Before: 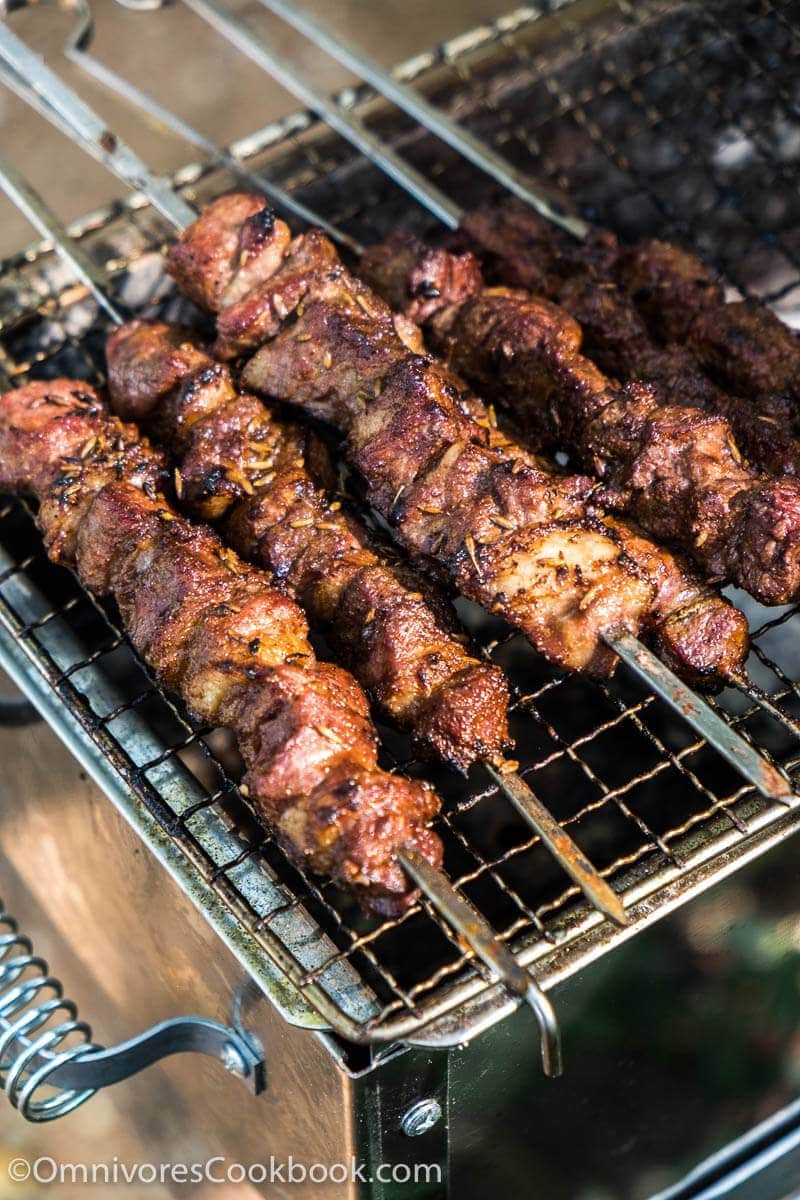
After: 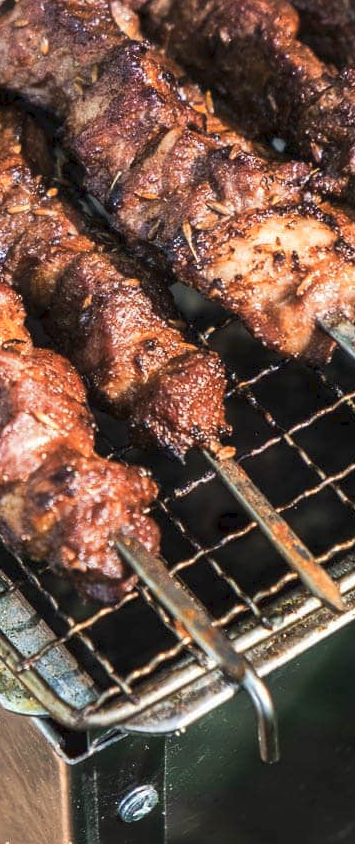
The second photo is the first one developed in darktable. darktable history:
crop: left 35.432%, top 26.233%, right 20.145%, bottom 3.432%
color zones: curves: ch1 [(0, 0.455) (0.063, 0.455) (0.286, 0.495) (0.429, 0.5) (0.571, 0.5) (0.714, 0.5) (0.857, 0.5) (1, 0.455)]; ch2 [(0, 0.532) (0.063, 0.521) (0.233, 0.447) (0.429, 0.489) (0.571, 0.5) (0.714, 0.5) (0.857, 0.5) (1, 0.532)]
tone curve: curves: ch0 [(0, 0) (0.003, 0.04) (0.011, 0.053) (0.025, 0.077) (0.044, 0.104) (0.069, 0.127) (0.1, 0.15) (0.136, 0.177) (0.177, 0.215) (0.224, 0.254) (0.277, 0.3) (0.335, 0.355) (0.399, 0.41) (0.468, 0.477) (0.543, 0.554) (0.623, 0.636) (0.709, 0.72) (0.801, 0.804) (0.898, 0.892) (1, 1)], preserve colors none
